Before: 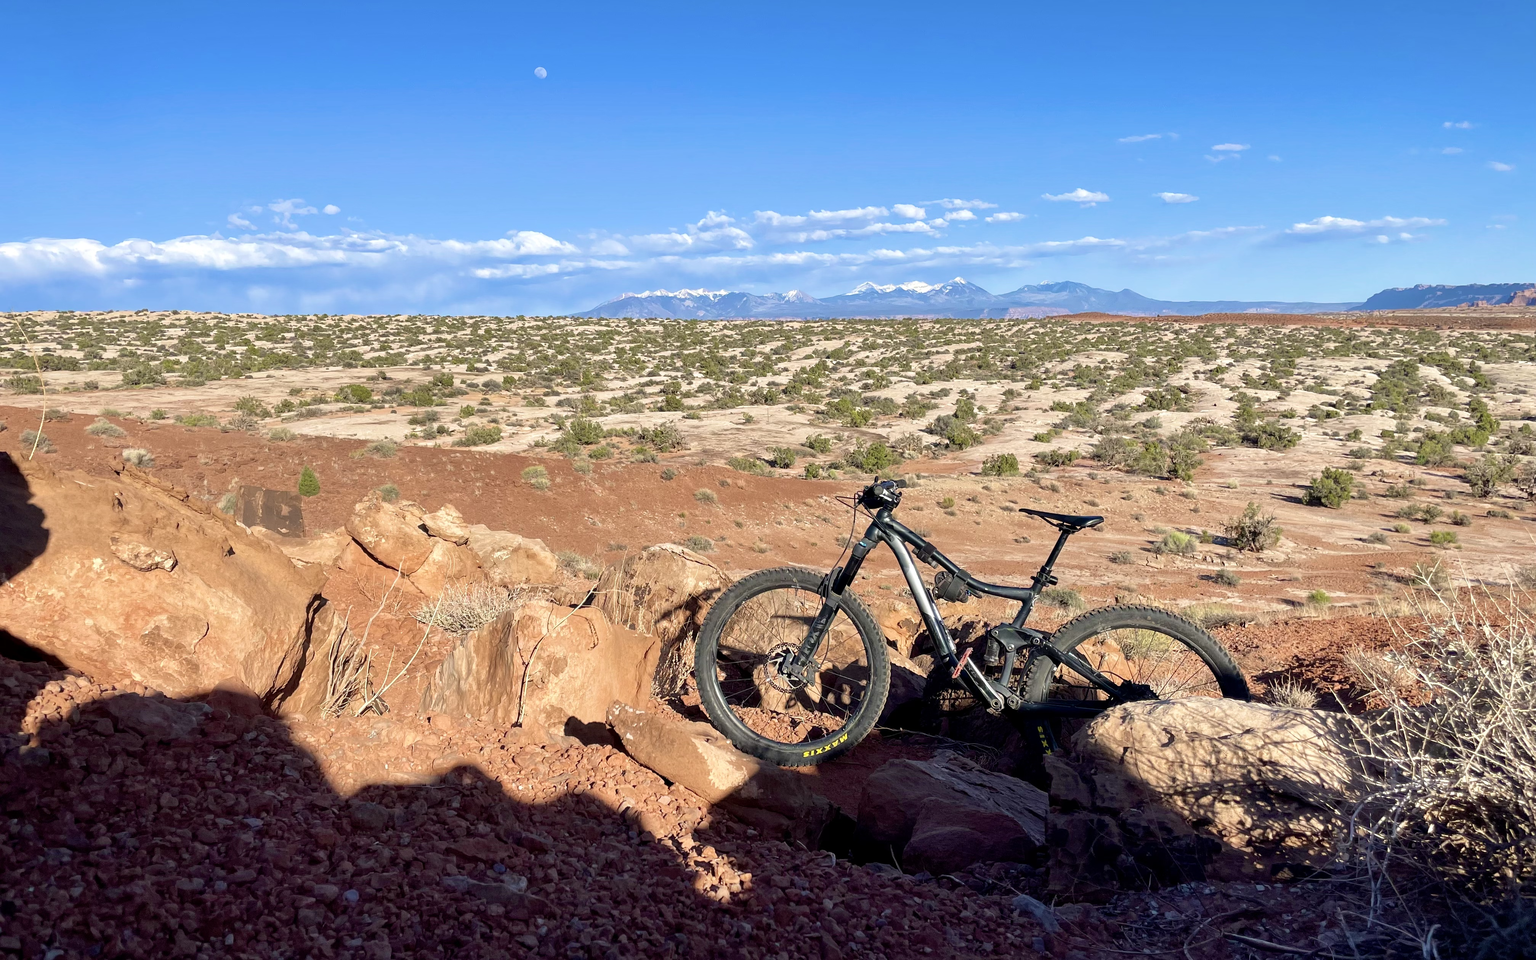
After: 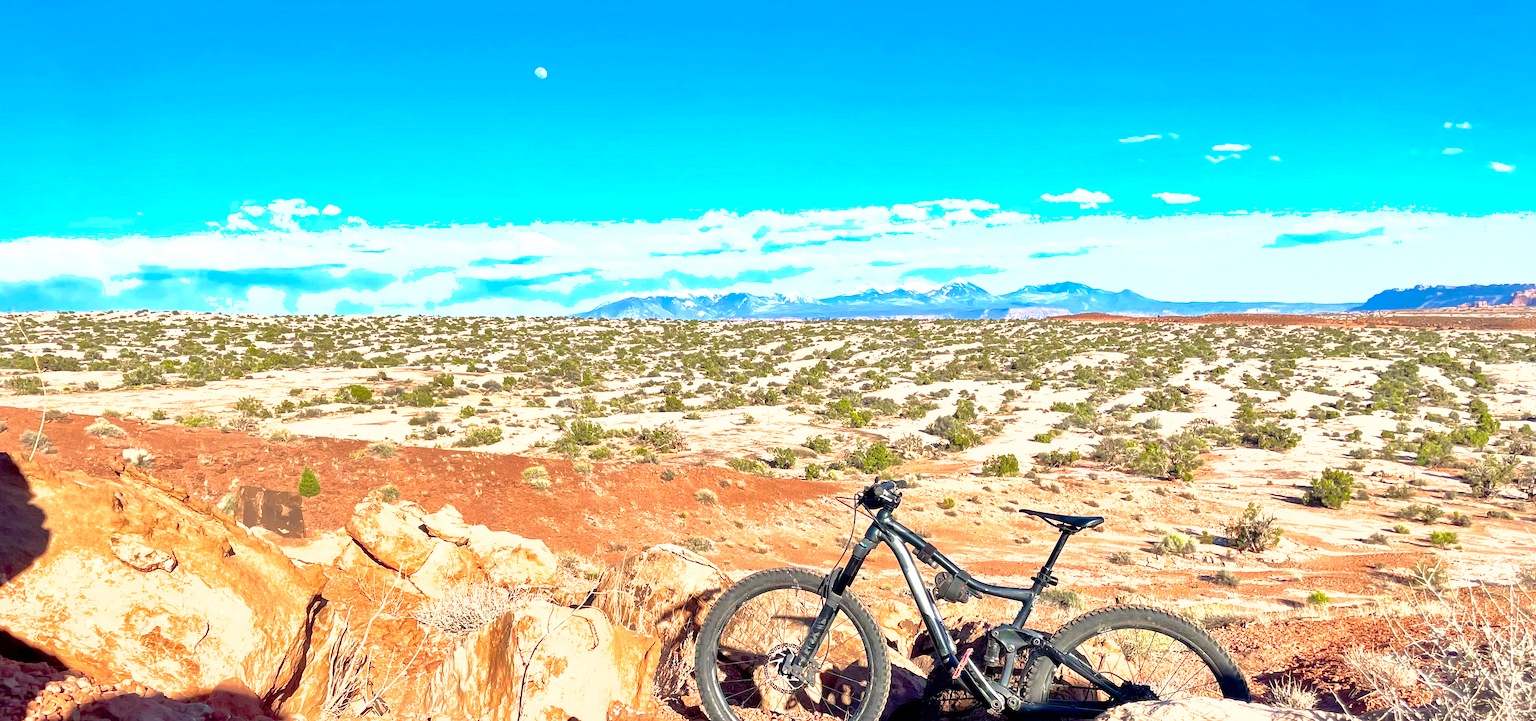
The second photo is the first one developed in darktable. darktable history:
crop: bottom 24.837%
levels: levels [0, 0.374, 0.749]
shadows and highlights: on, module defaults
